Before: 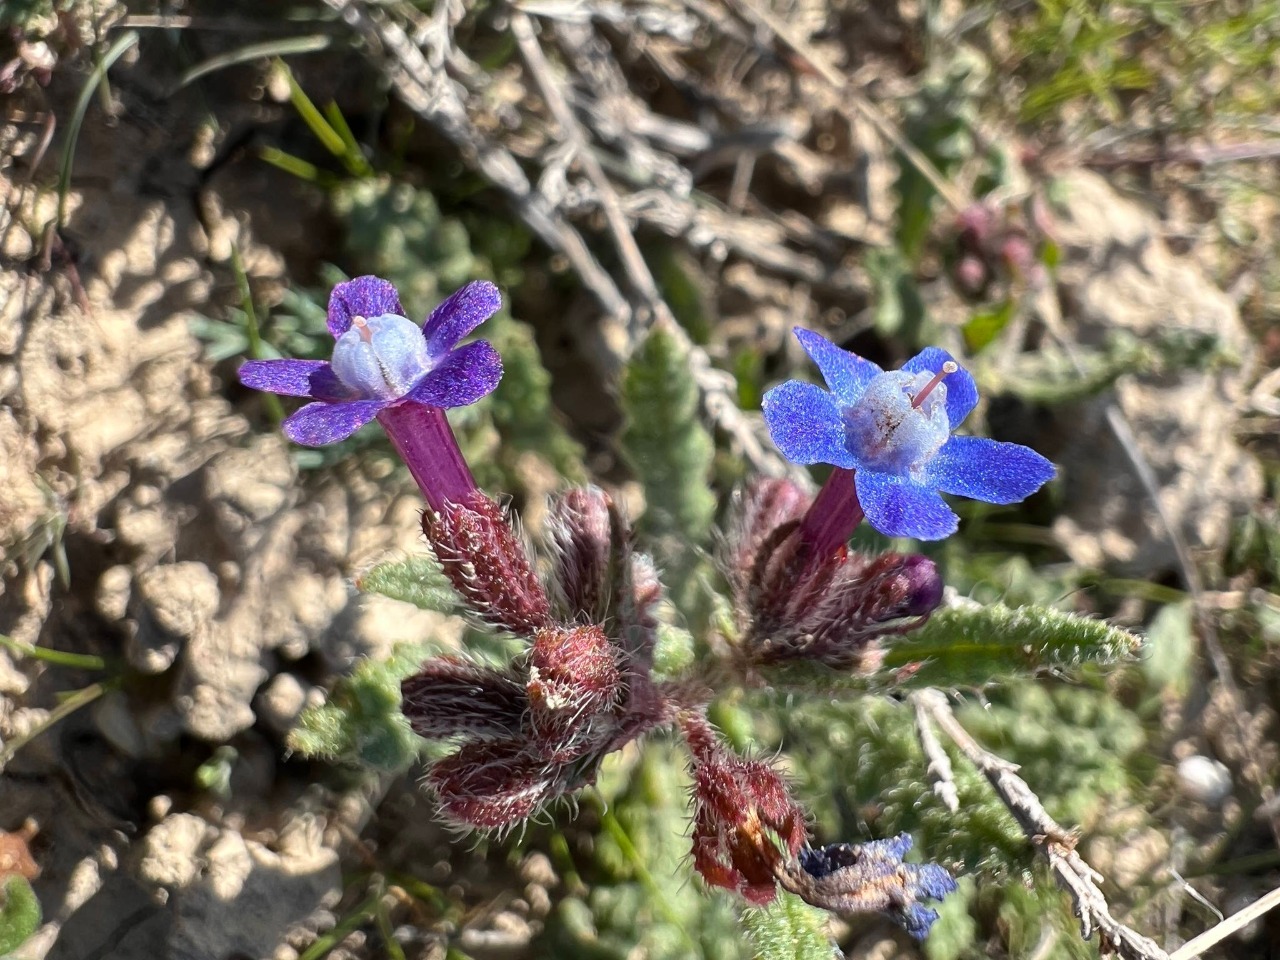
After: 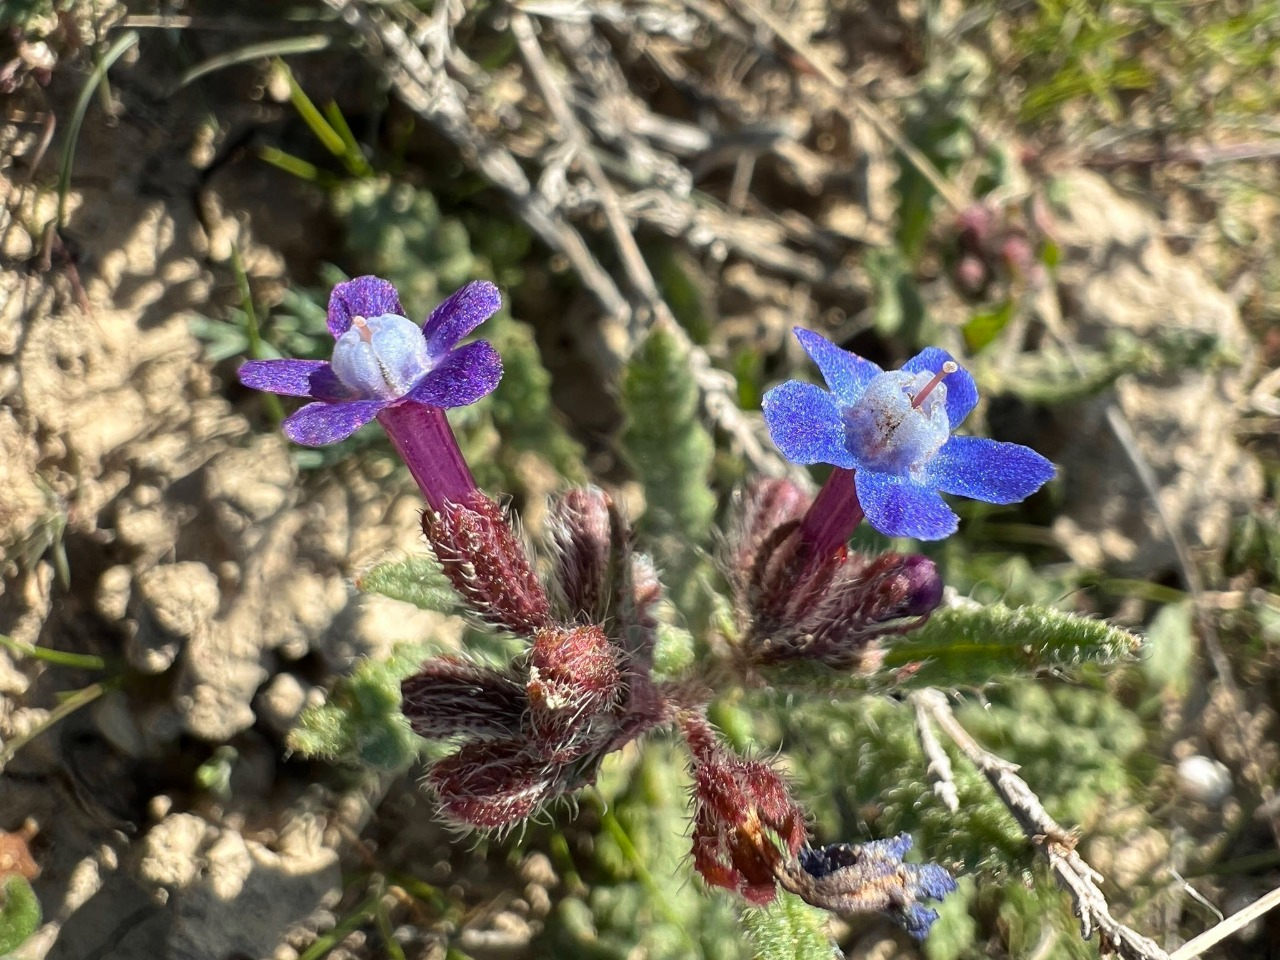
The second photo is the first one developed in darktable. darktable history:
rgb curve: curves: ch2 [(0, 0) (0.567, 0.512) (1, 1)], mode RGB, independent channels
